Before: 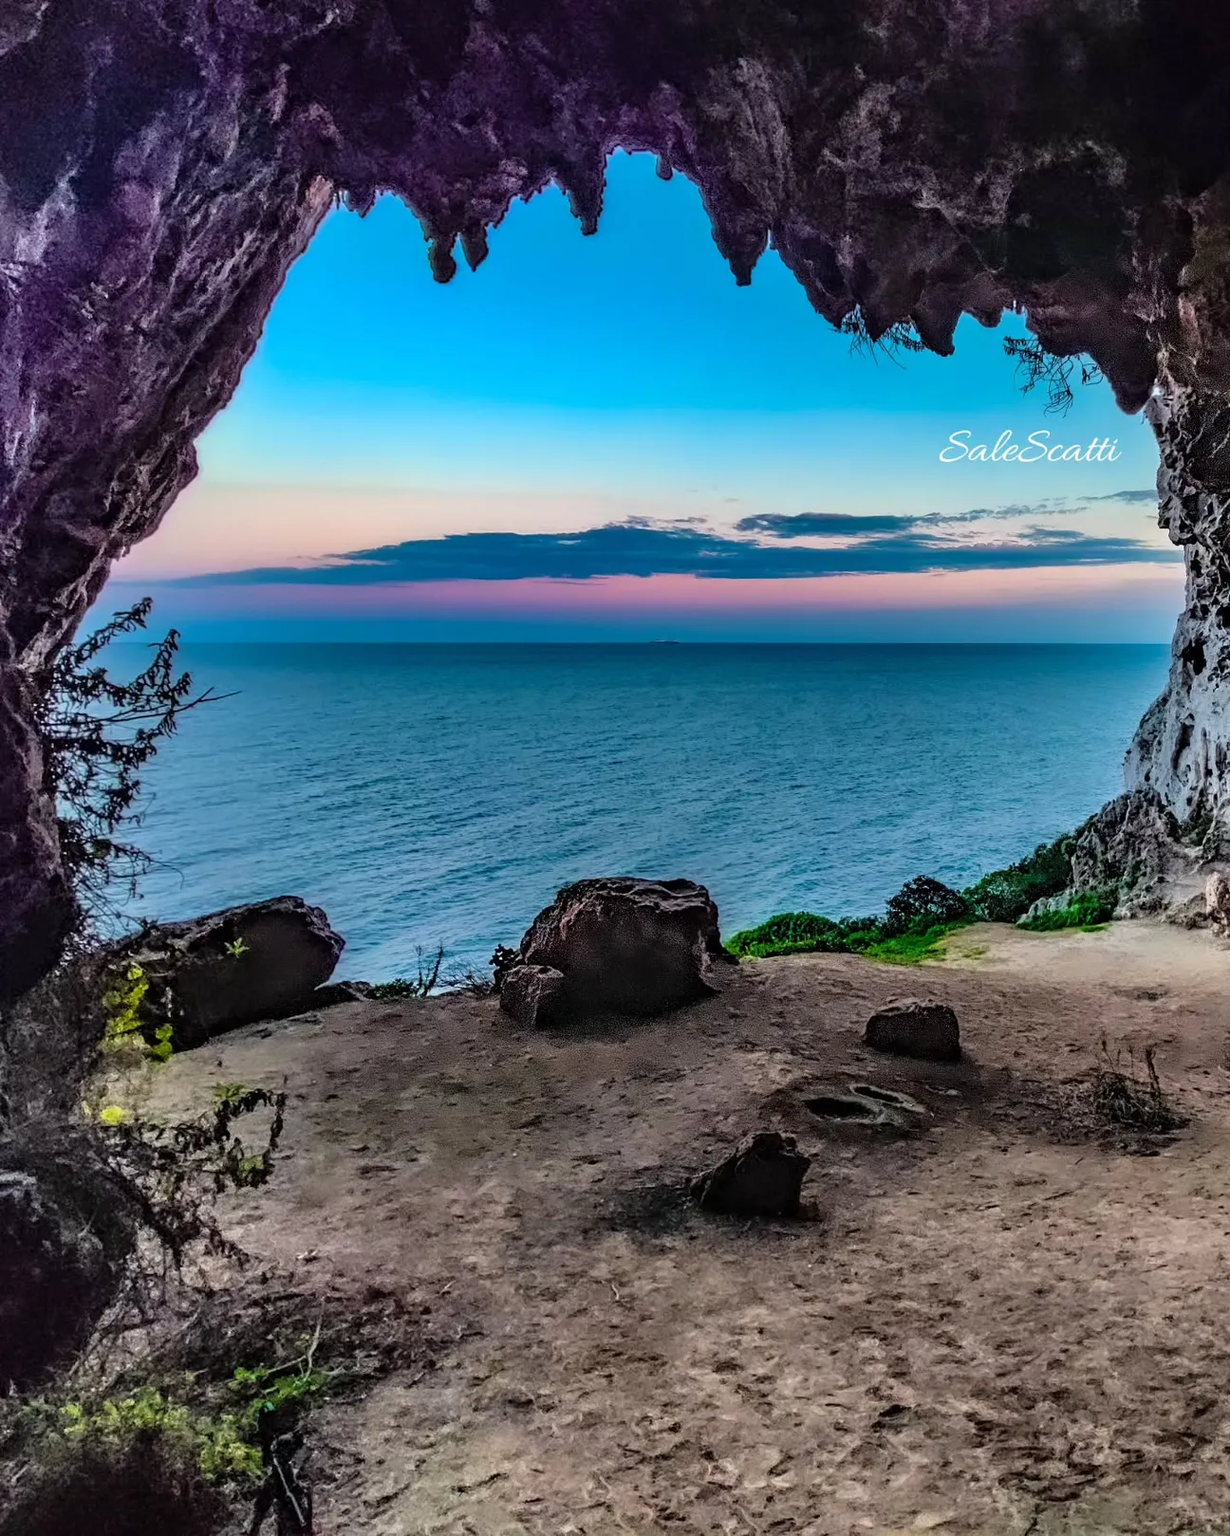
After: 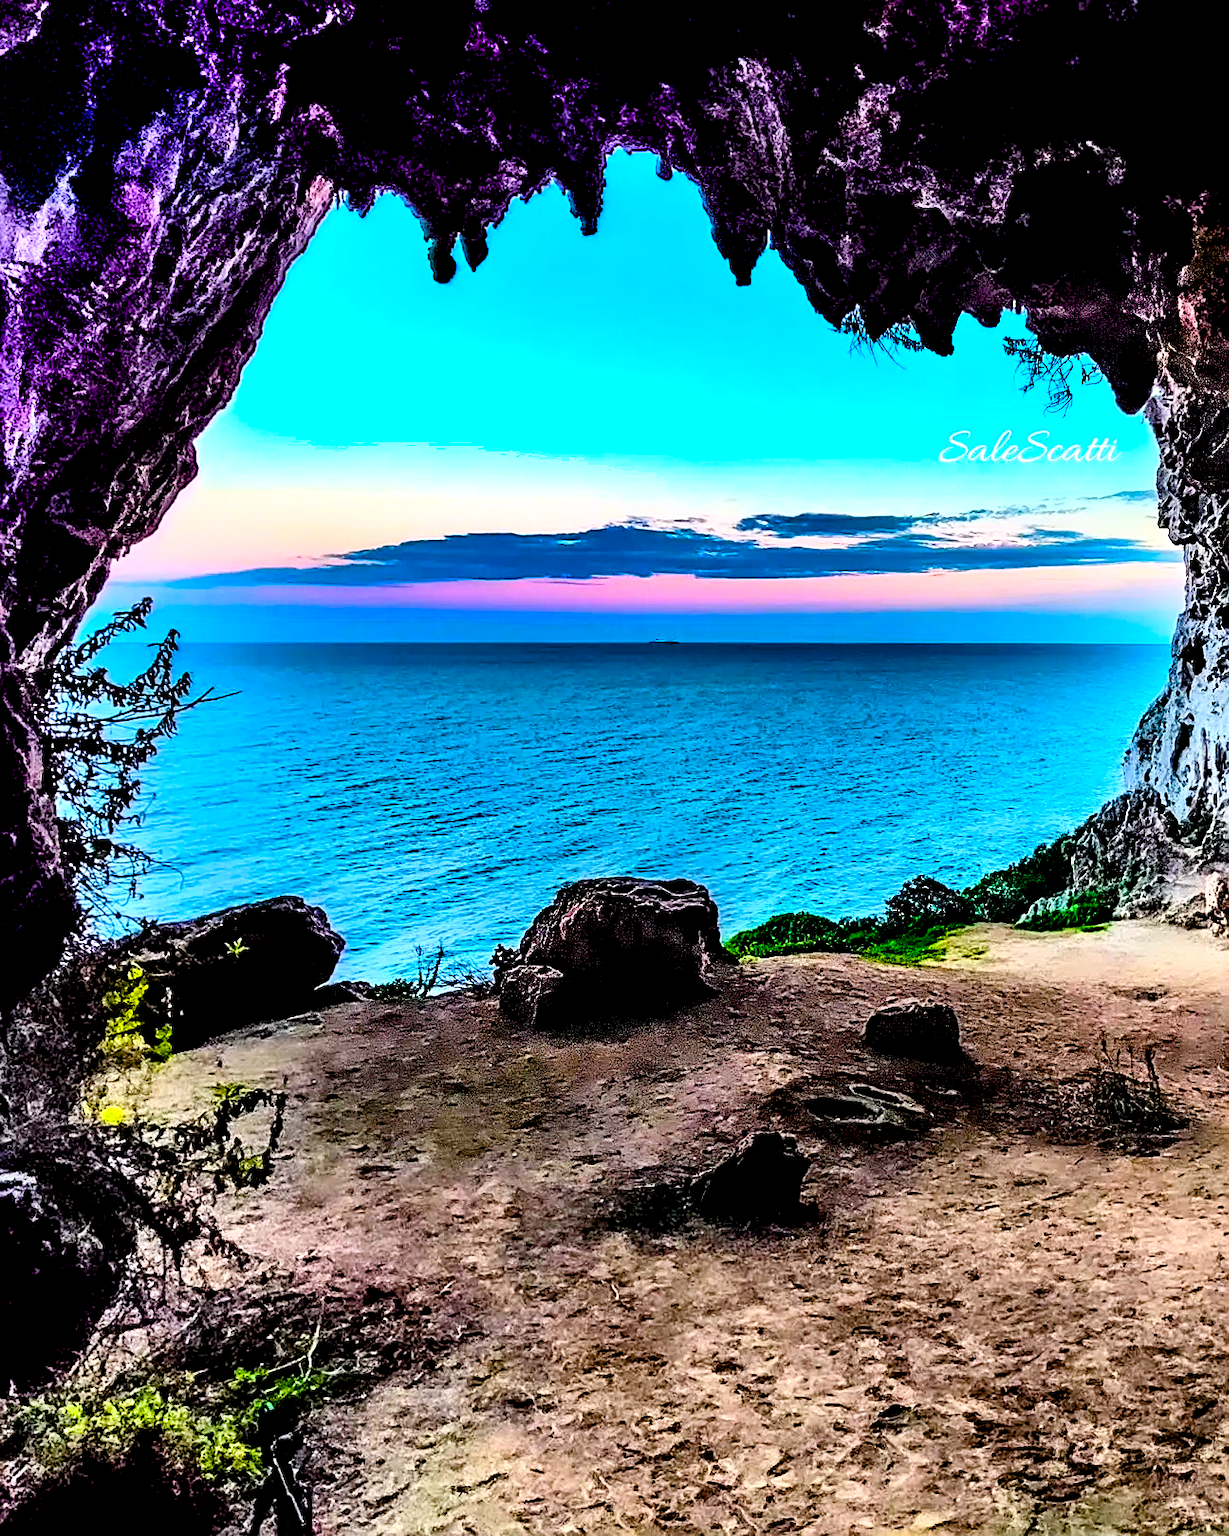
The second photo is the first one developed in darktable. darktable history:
color balance rgb: global offset › luminance -1.446%, linear chroma grading › shadows 10.086%, linear chroma grading › highlights 10.794%, linear chroma grading › global chroma 14.404%, linear chroma grading › mid-tones 14.66%, perceptual saturation grading › global saturation 20%, perceptual saturation grading › highlights -25.901%, perceptual saturation grading › shadows 26.187%, global vibrance 20%
tone equalizer: -8 EV -0.726 EV, -7 EV -0.71 EV, -6 EV -0.619 EV, -5 EV -0.379 EV, -3 EV 0.389 EV, -2 EV 0.6 EV, -1 EV 0.696 EV, +0 EV 0.776 EV, edges refinement/feathering 500, mask exposure compensation -1.57 EV, preserve details no
shadows and highlights: soften with gaussian
contrast brightness saturation: contrast 0.205, brightness 0.162, saturation 0.219
sharpen: amount 0.597
